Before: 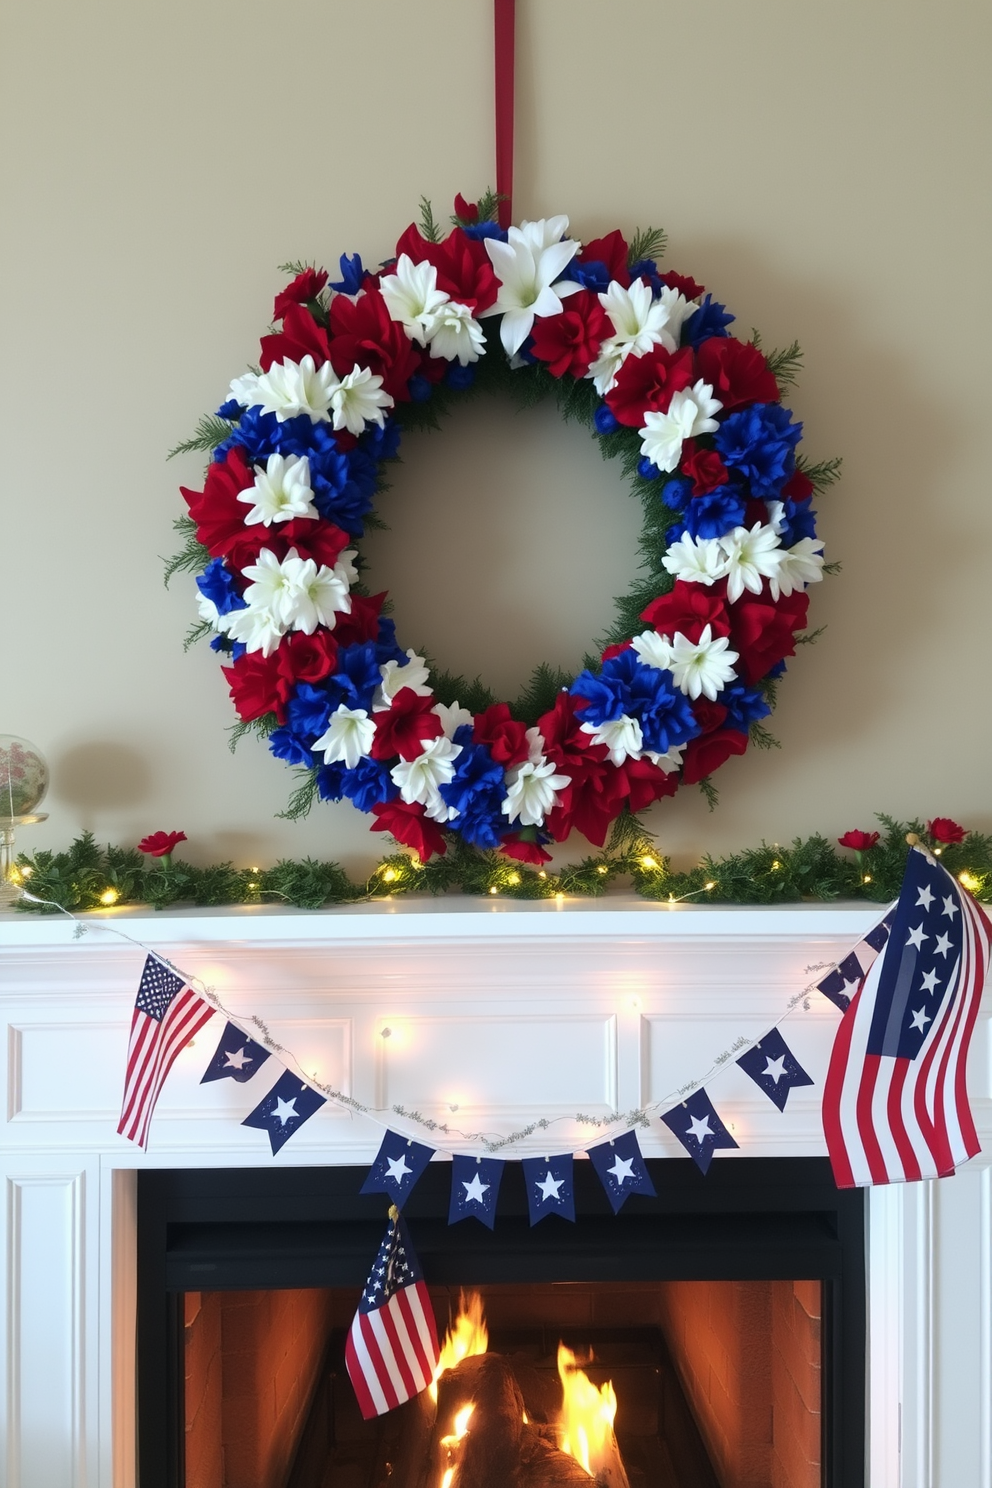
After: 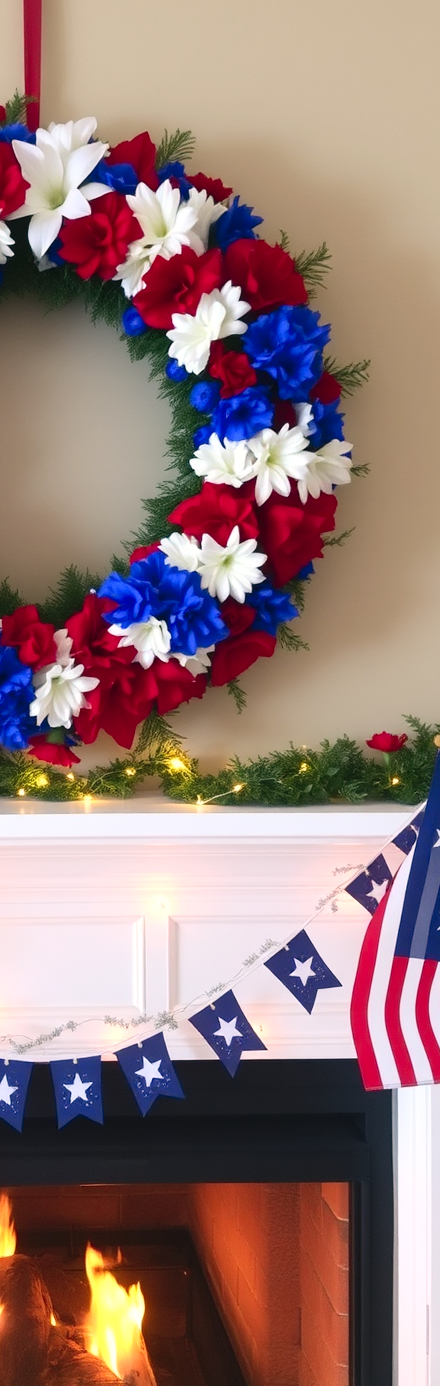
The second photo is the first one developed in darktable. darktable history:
crop: left 47.628%, top 6.643%, right 7.874%
color correction: highlights a* 7.34, highlights b* 4.37
tone equalizer: -8 EV -0.417 EV, -7 EV -0.389 EV, -6 EV -0.333 EV, -5 EV -0.222 EV, -3 EV 0.222 EV, -2 EV 0.333 EV, -1 EV 0.389 EV, +0 EV 0.417 EV, edges refinement/feathering 500, mask exposure compensation -1.57 EV, preserve details no
levels: levels [0, 0.43, 0.984]
exposure: exposure -0.293 EV, compensate highlight preservation false
